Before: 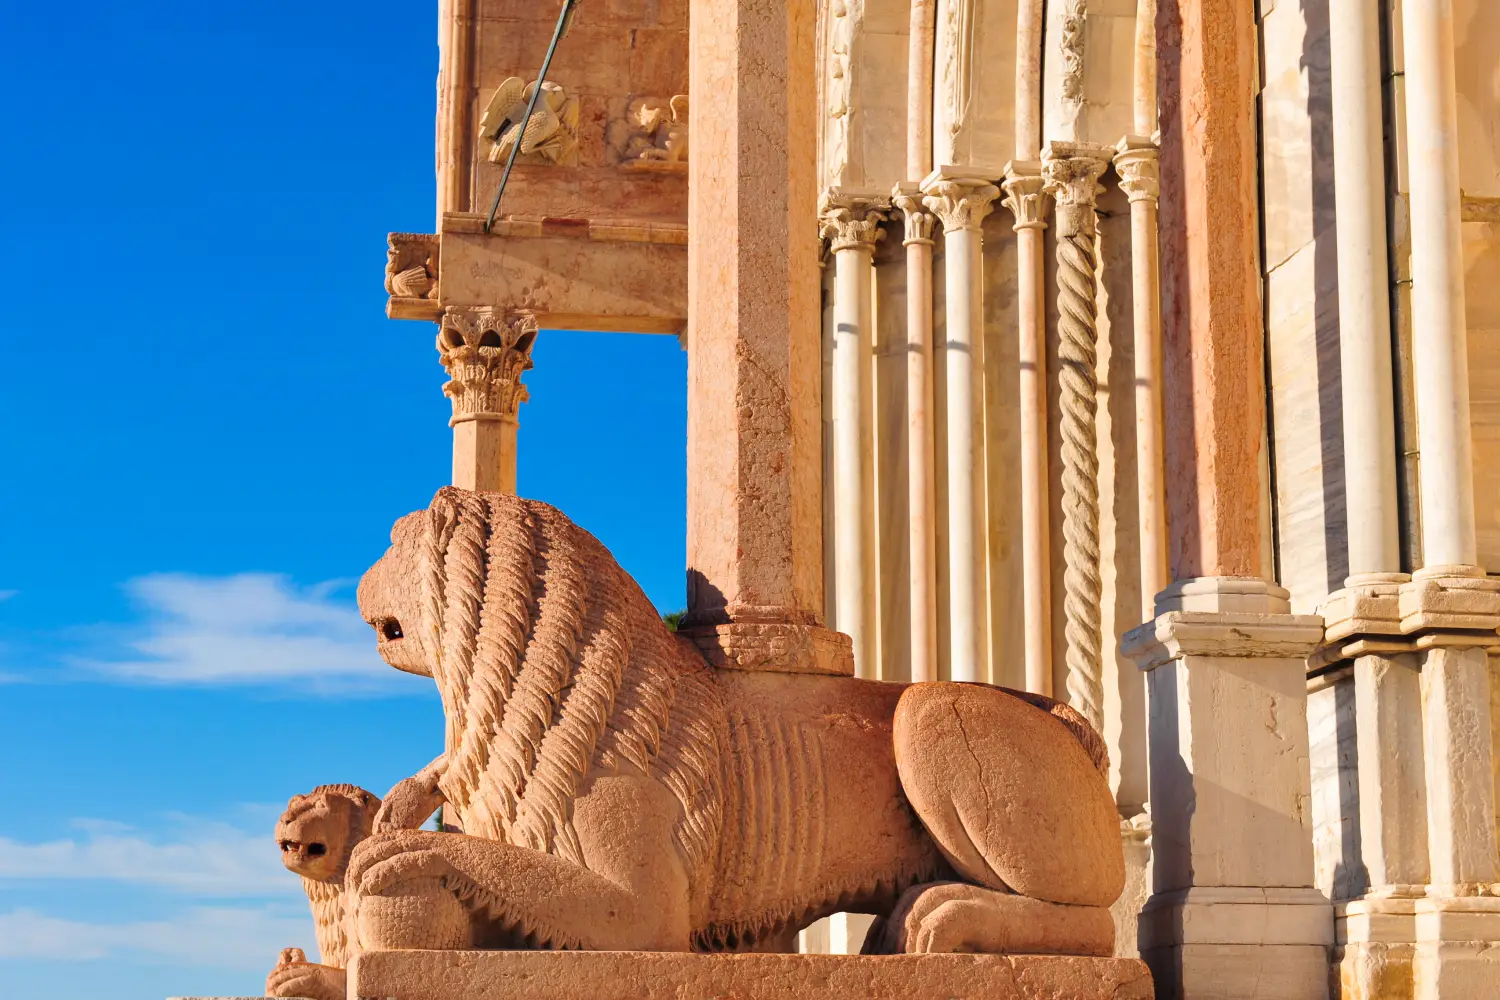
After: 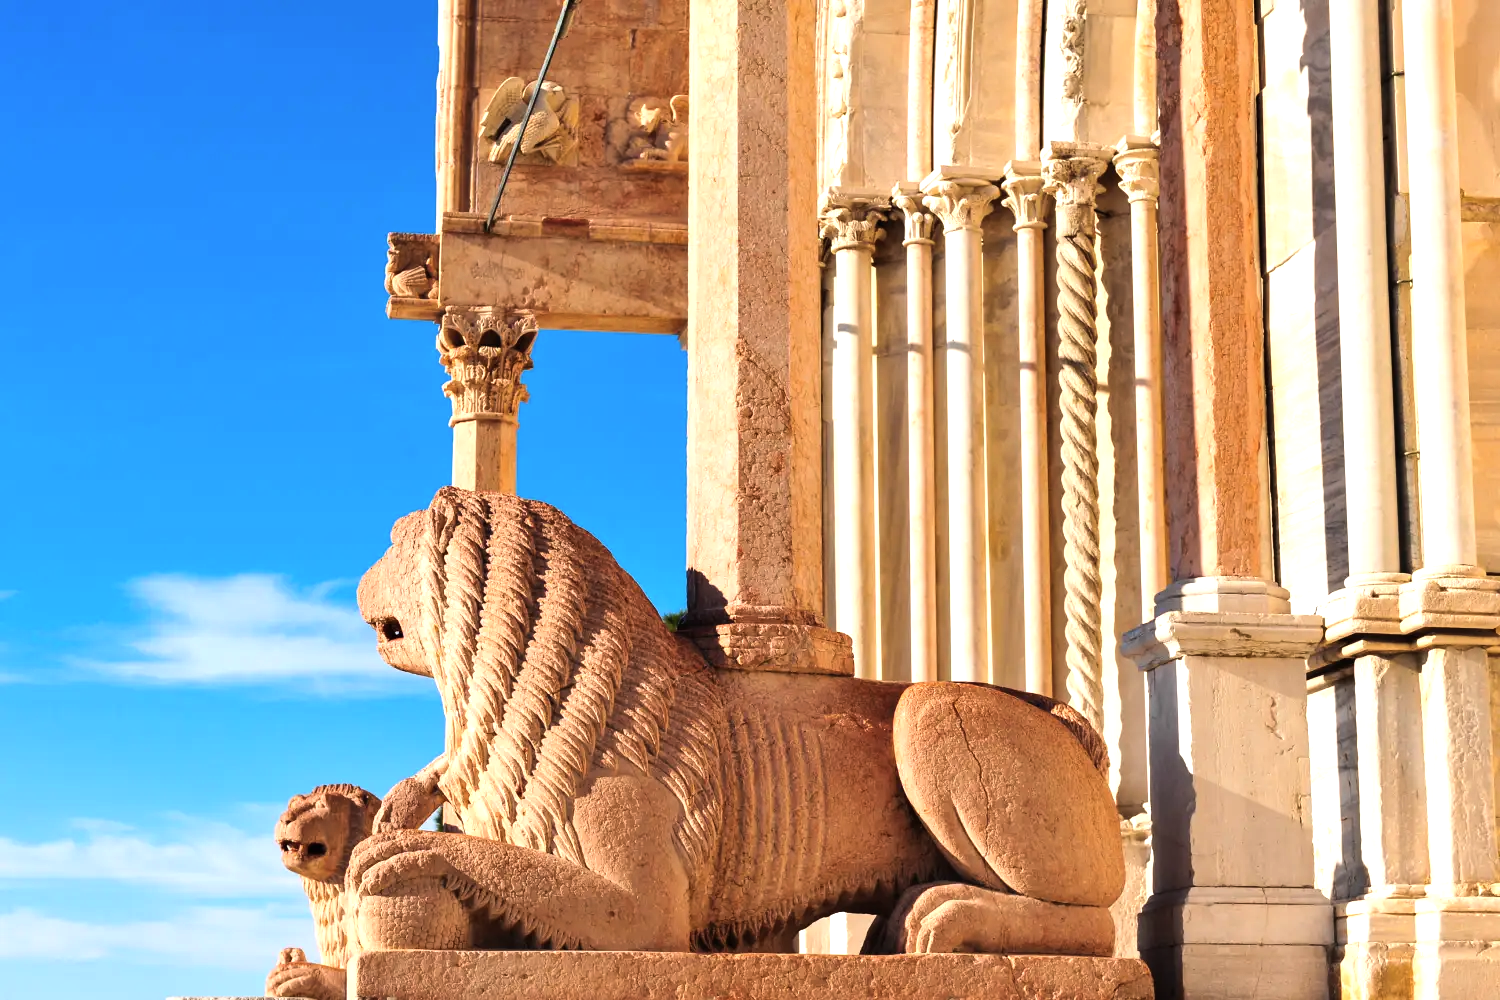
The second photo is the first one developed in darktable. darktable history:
contrast brightness saturation: saturation -0.05
tone equalizer: -8 EV -0.75 EV, -7 EV -0.7 EV, -6 EV -0.6 EV, -5 EV -0.4 EV, -3 EV 0.4 EV, -2 EV 0.6 EV, -1 EV 0.7 EV, +0 EV 0.75 EV, edges refinement/feathering 500, mask exposure compensation -1.57 EV, preserve details no
